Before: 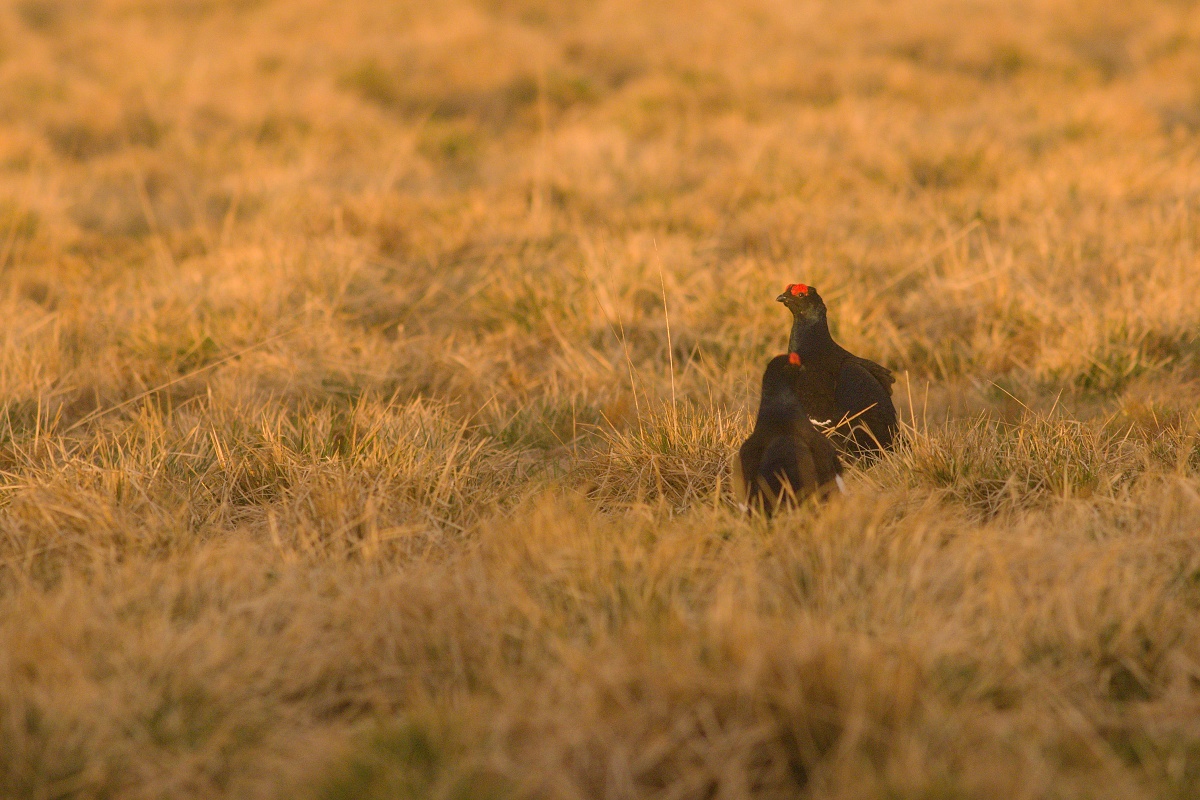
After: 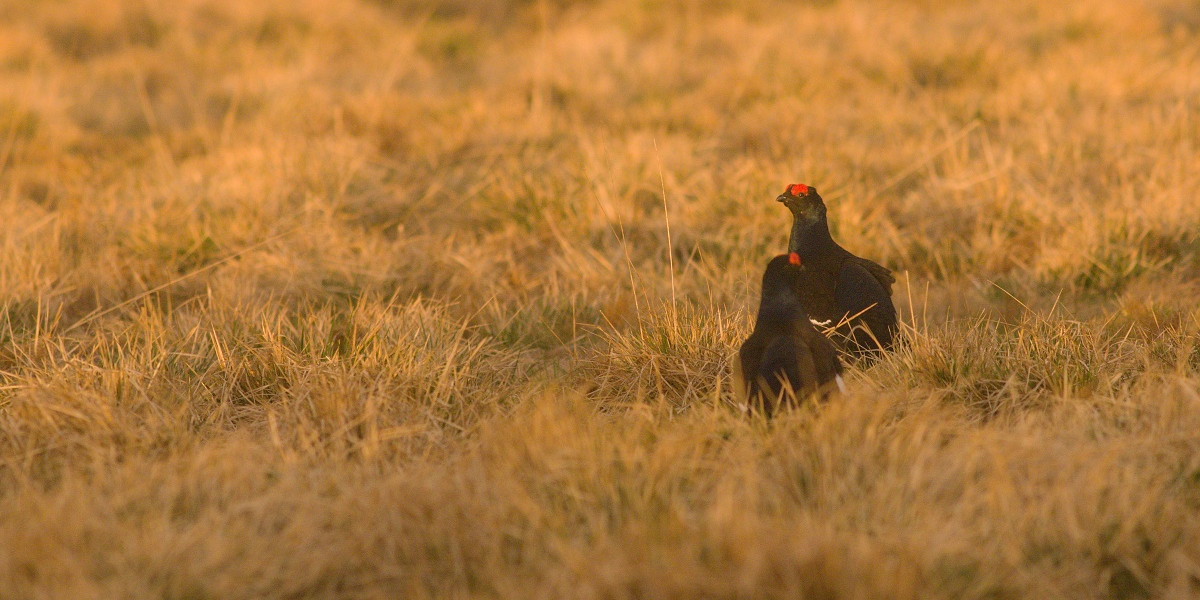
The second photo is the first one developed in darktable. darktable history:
white balance: emerald 1
crop and rotate: top 12.5%, bottom 12.5%
